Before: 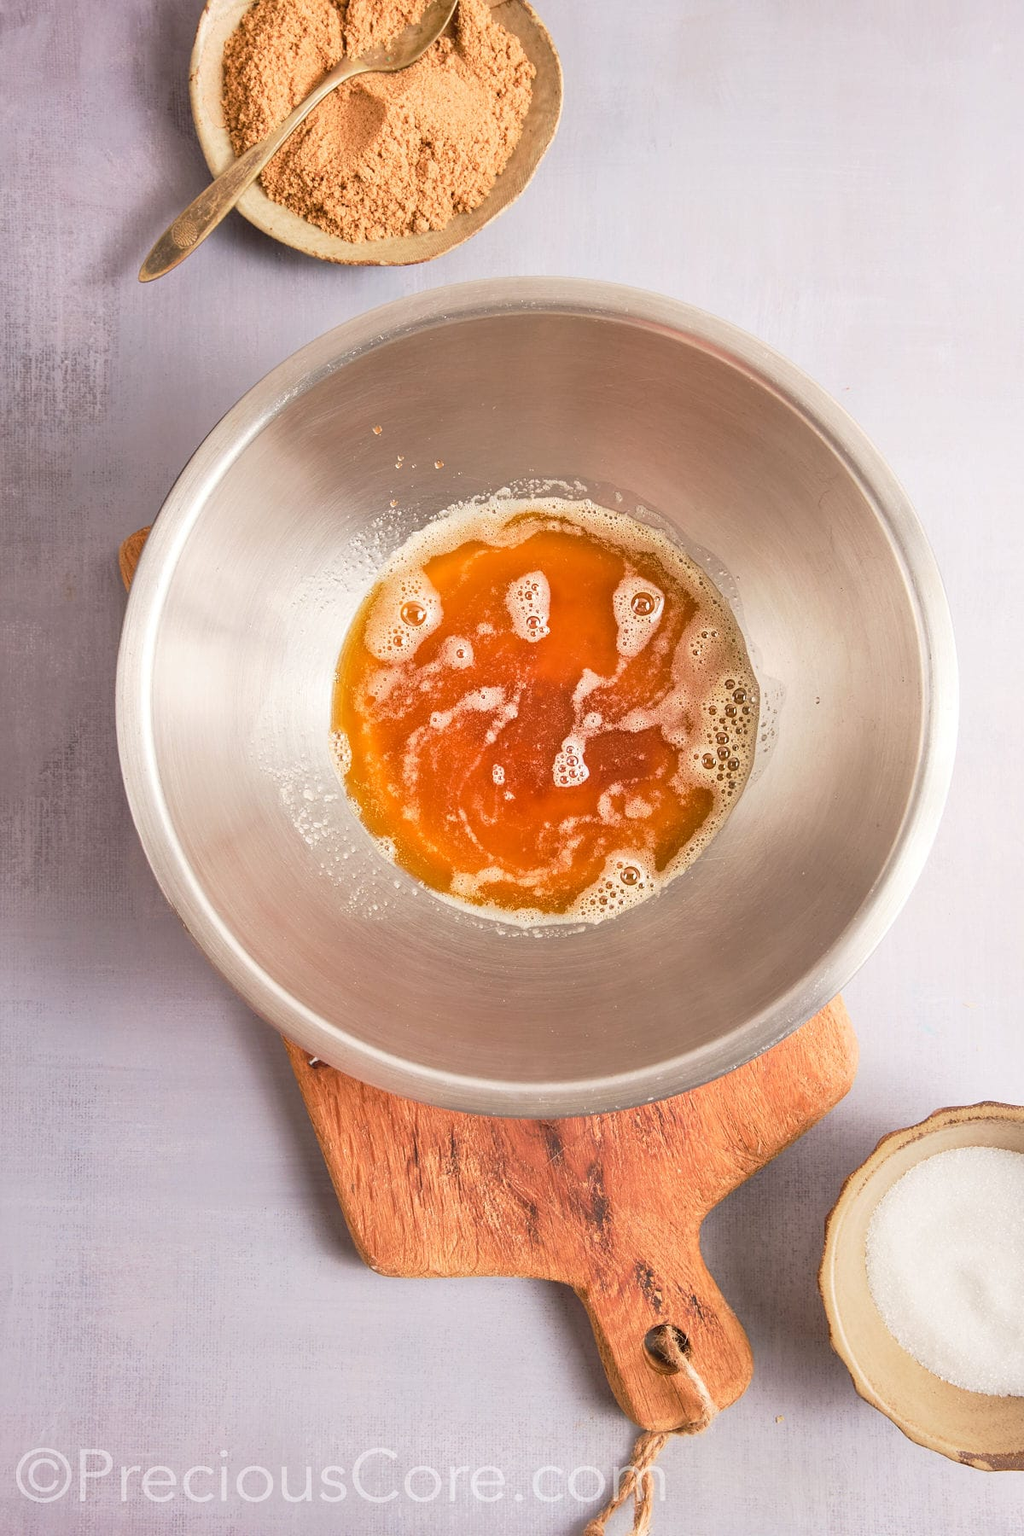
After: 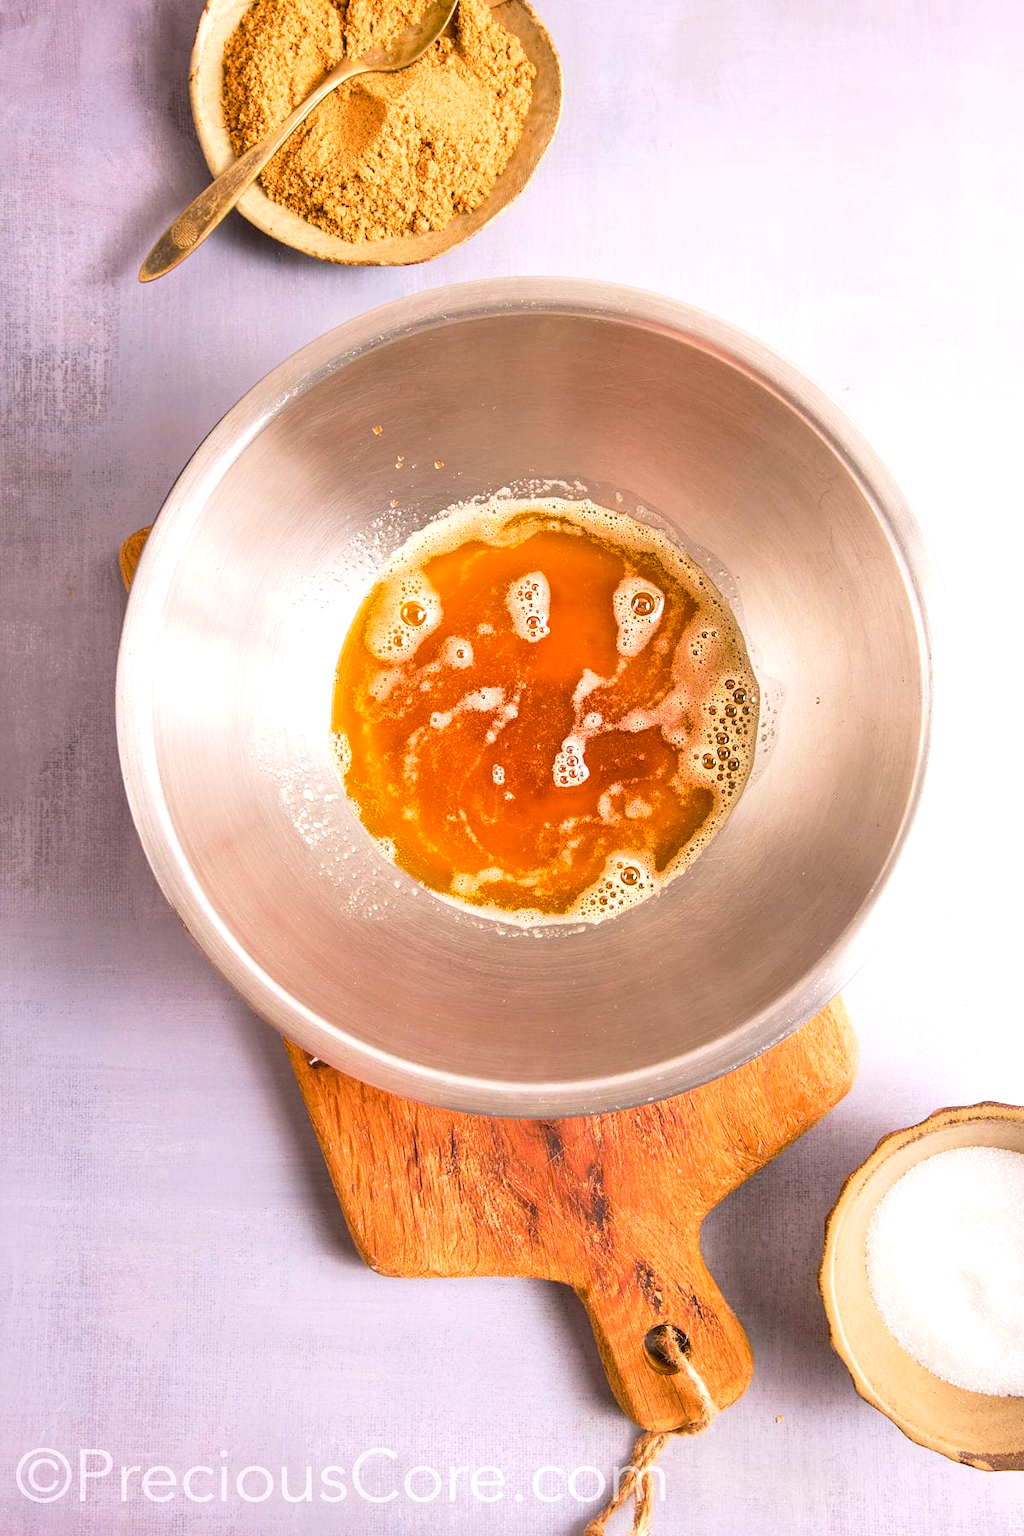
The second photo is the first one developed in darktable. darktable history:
contrast brightness saturation: contrast 0.01, saturation -0.05
color balance rgb: perceptual saturation grading › global saturation 30%, global vibrance 20%
white balance: red 1.009, blue 1.027
tone equalizer: -8 EV -0.417 EV, -7 EV -0.389 EV, -6 EV -0.333 EV, -5 EV -0.222 EV, -3 EV 0.222 EV, -2 EV 0.333 EV, -1 EV 0.389 EV, +0 EV 0.417 EV, edges refinement/feathering 500, mask exposure compensation -1.57 EV, preserve details no
